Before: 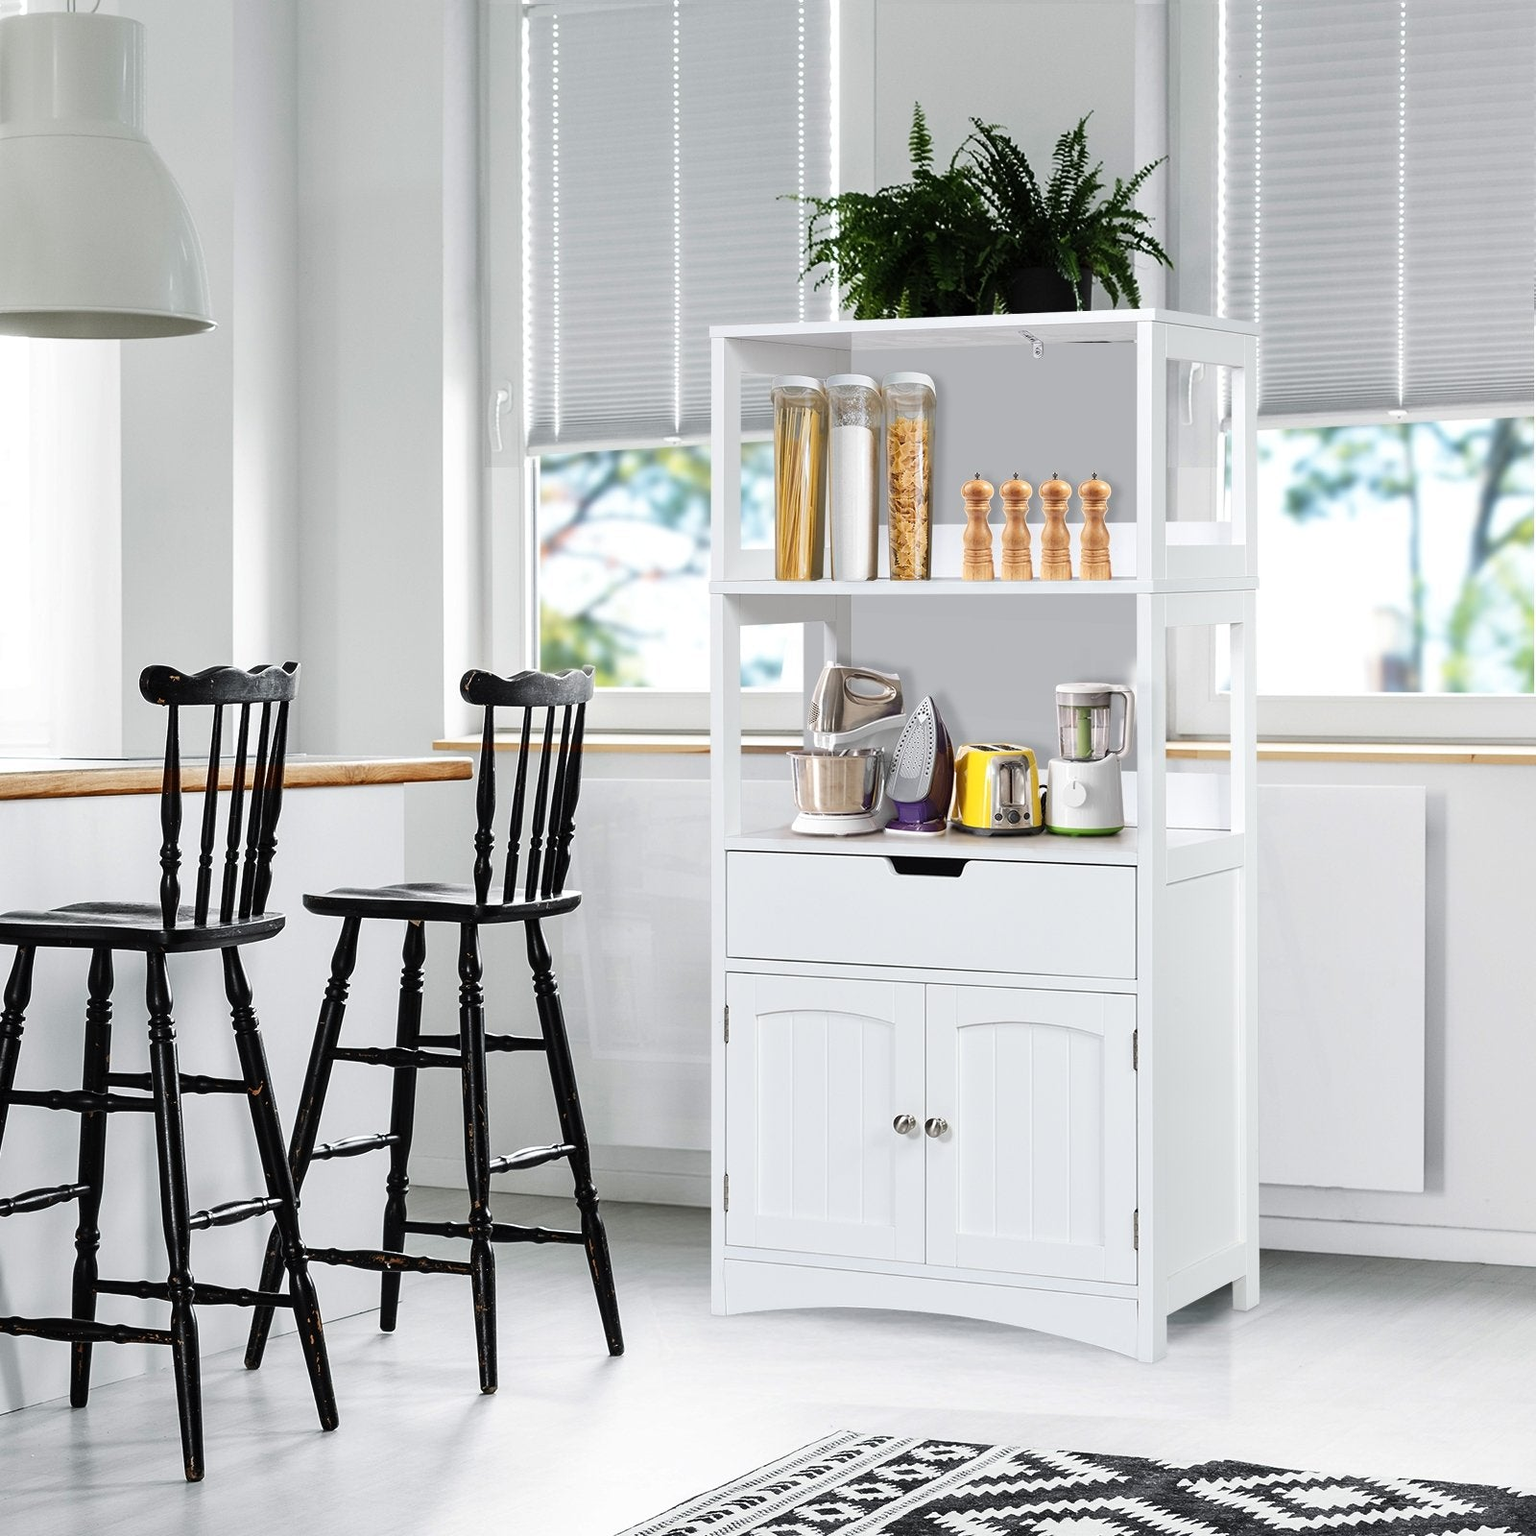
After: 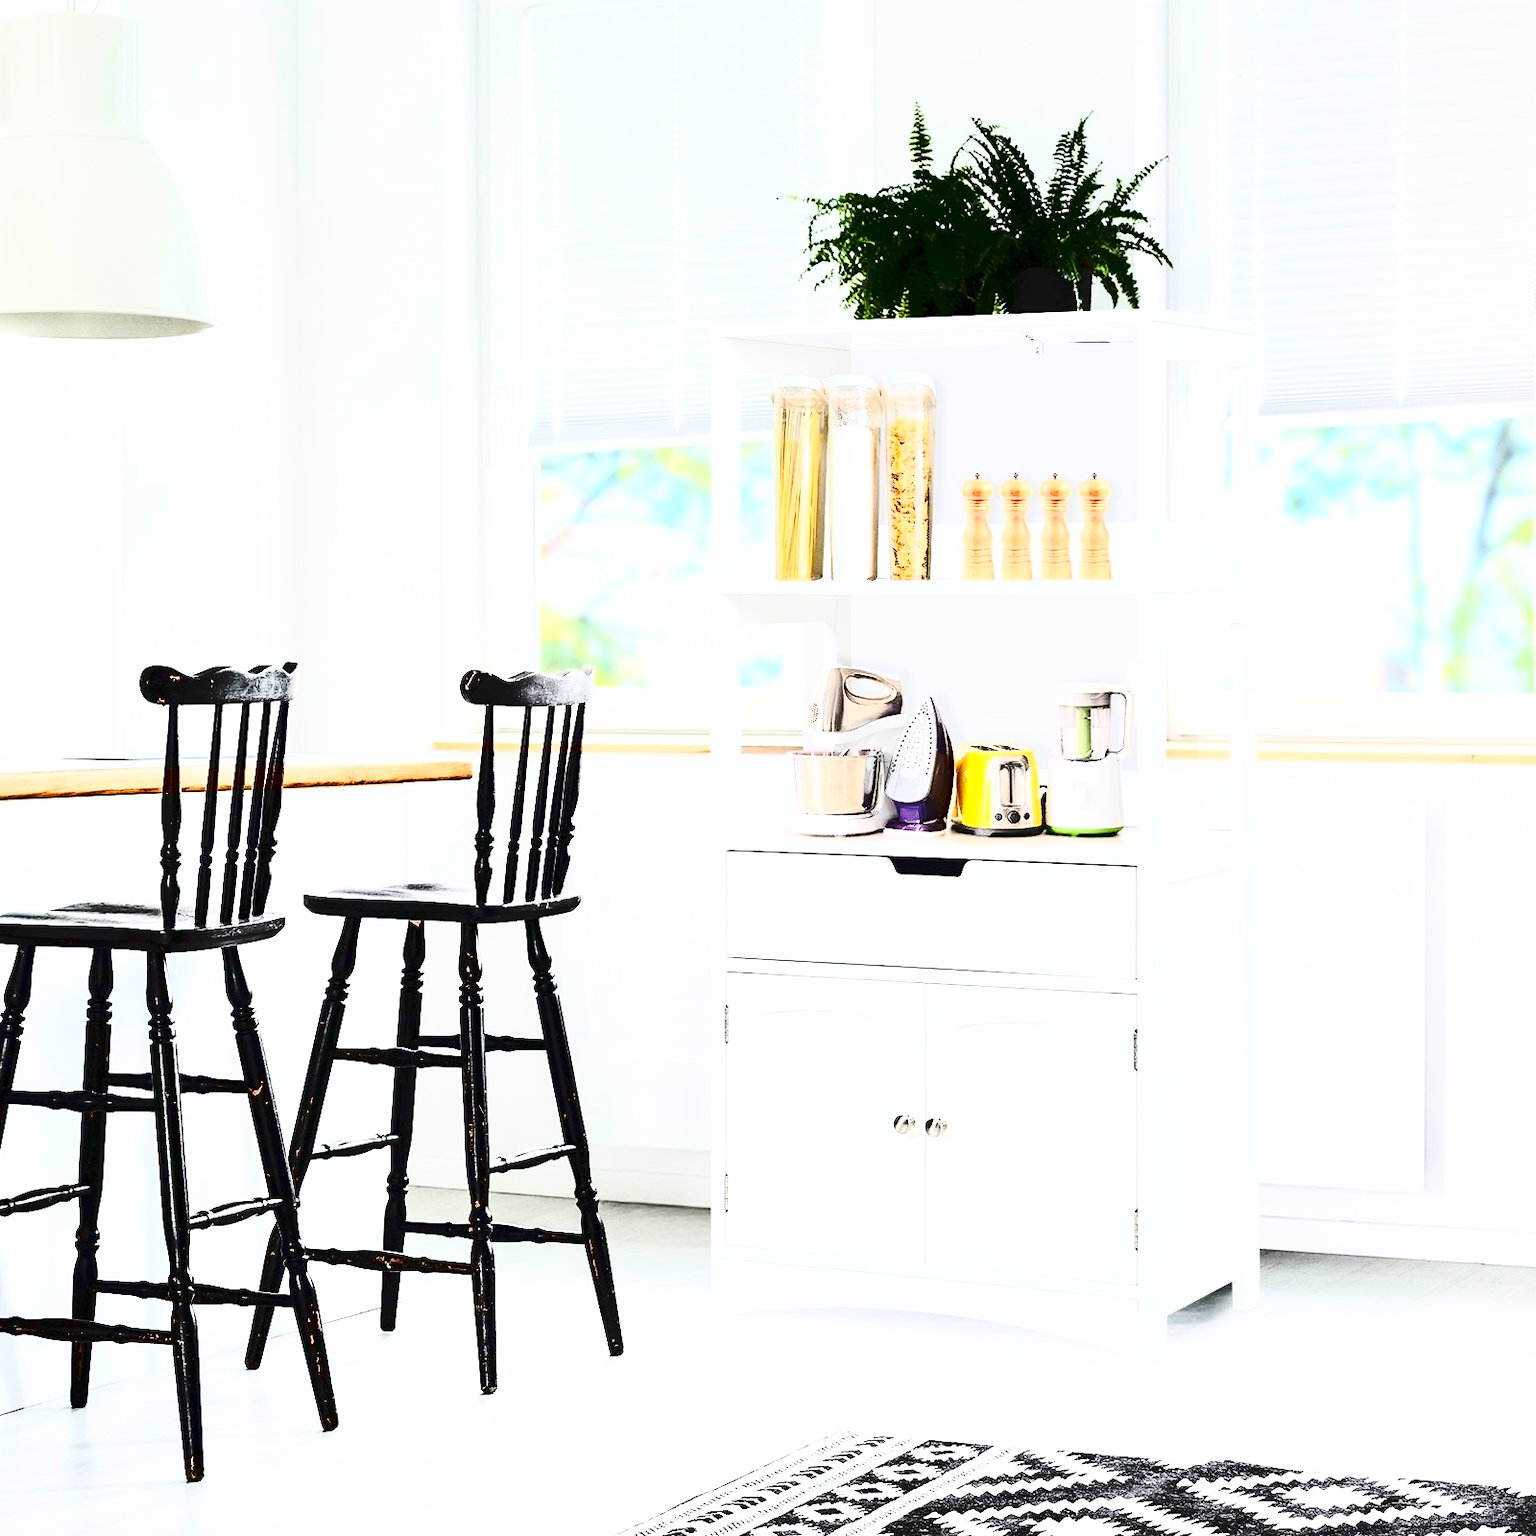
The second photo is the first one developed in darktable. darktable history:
contrast brightness saturation: contrast 0.19, brightness -0.11, saturation 0.21
color balance rgb: shadows lift › luminance -10%, highlights gain › luminance 10%, saturation formula JzAzBz (2021)
rgb curve: curves: ch0 [(0, 0) (0.21, 0.15) (0.24, 0.21) (0.5, 0.75) (0.75, 0.96) (0.89, 0.99) (1, 1)]; ch1 [(0, 0.02) (0.21, 0.13) (0.25, 0.2) (0.5, 0.67) (0.75, 0.9) (0.89, 0.97) (1, 1)]; ch2 [(0, 0.02) (0.21, 0.13) (0.25, 0.2) (0.5, 0.67) (0.75, 0.9) (0.89, 0.97) (1, 1)], compensate middle gray true
exposure: exposure 0.236 EV, compensate highlight preservation false
tone curve: curves: ch0 [(0, 0) (0.003, 0.06) (0.011, 0.071) (0.025, 0.085) (0.044, 0.104) (0.069, 0.123) (0.1, 0.146) (0.136, 0.167) (0.177, 0.205) (0.224, 0.248) (0.277, 0.309) (0.335, 0.384) (0.399, 0.467) (0.468, 0.553) (0.543, 0.633) (0.623, 0.698) (0.709, 0.769) (0.801, 0.841) (0.898, 0.912) (1, 1)], preserve colors none
